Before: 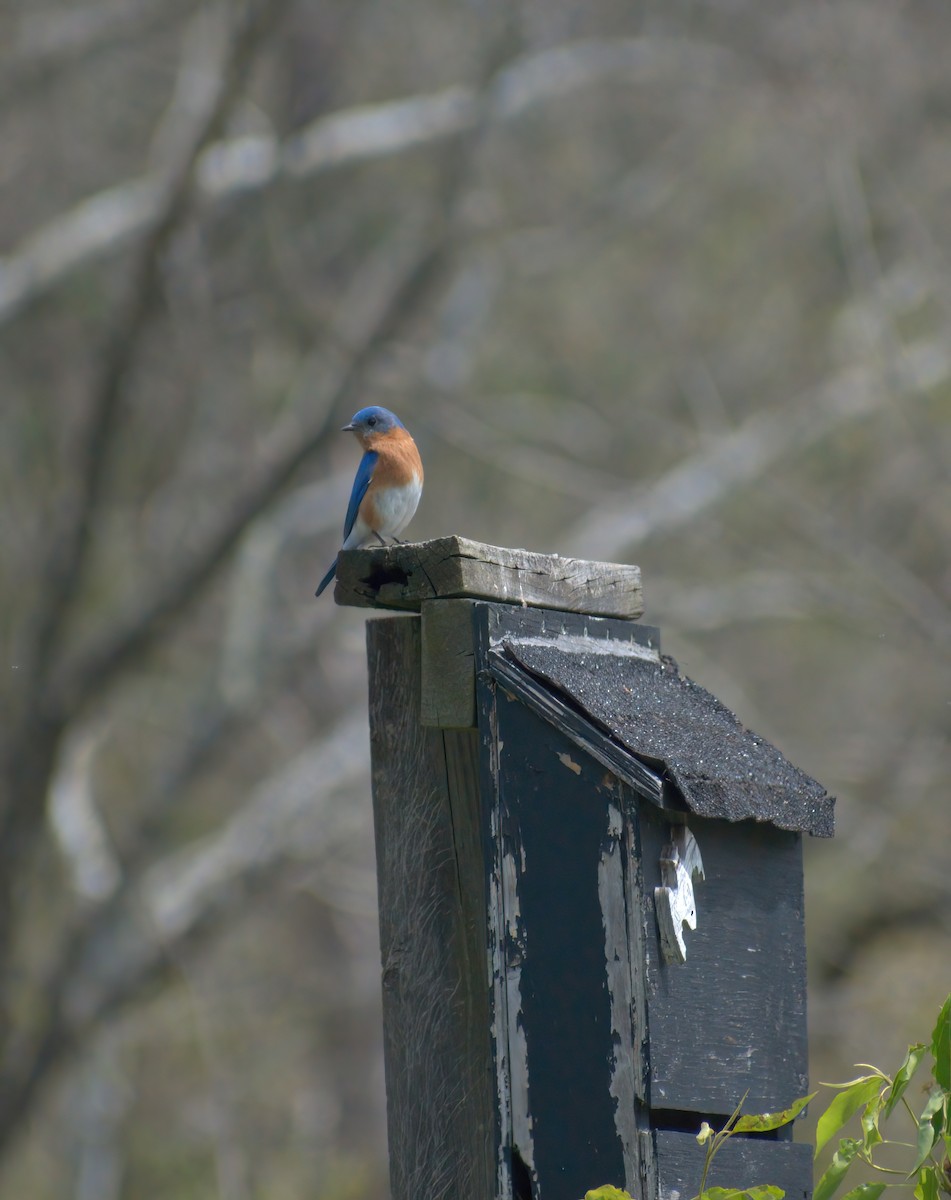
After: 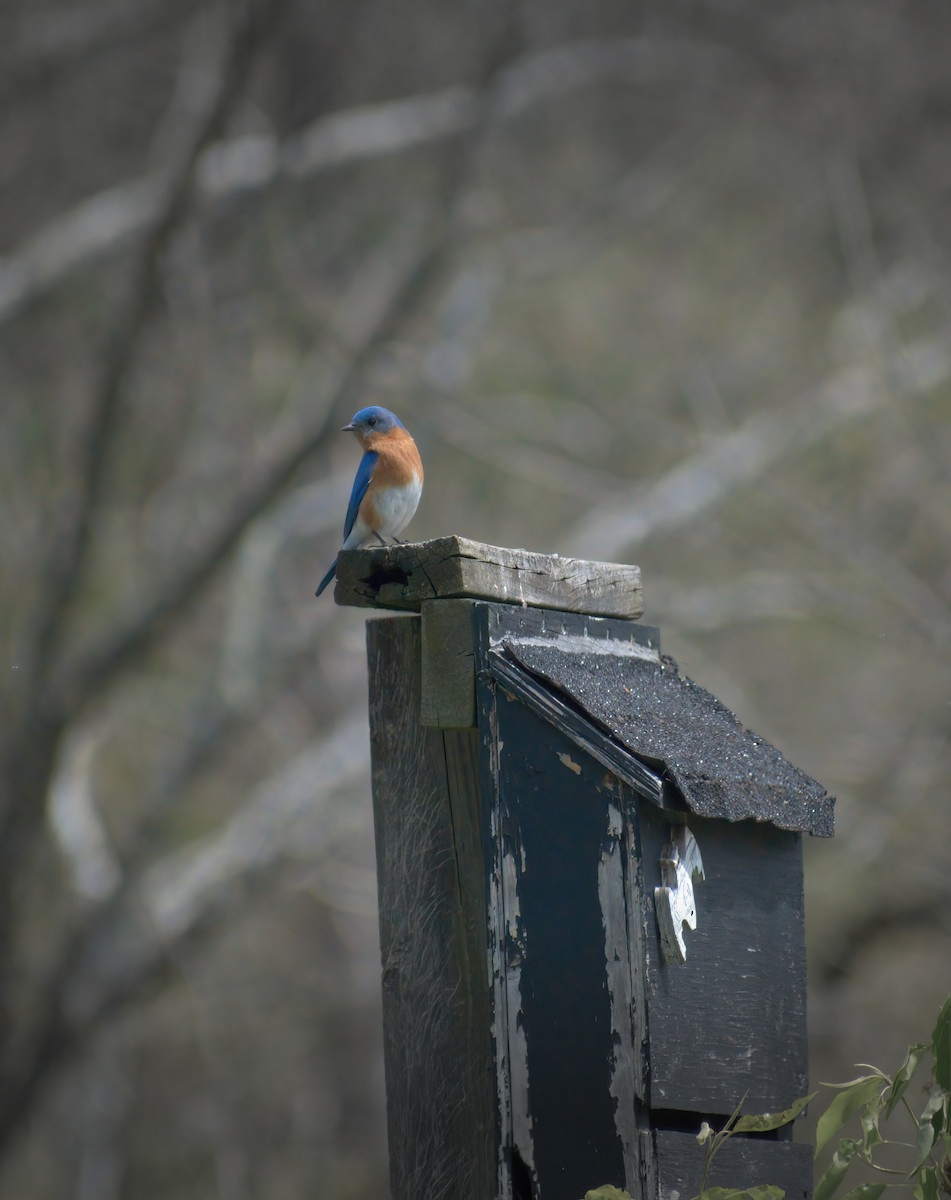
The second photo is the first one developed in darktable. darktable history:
vignetting: fall-off start 78.52%, width/height ratio 1.329
exposure: exposure -0.04 EV, compensate highlight preservation false
sharpen: radius 5.329, amount 0.309, threshold 25.988
